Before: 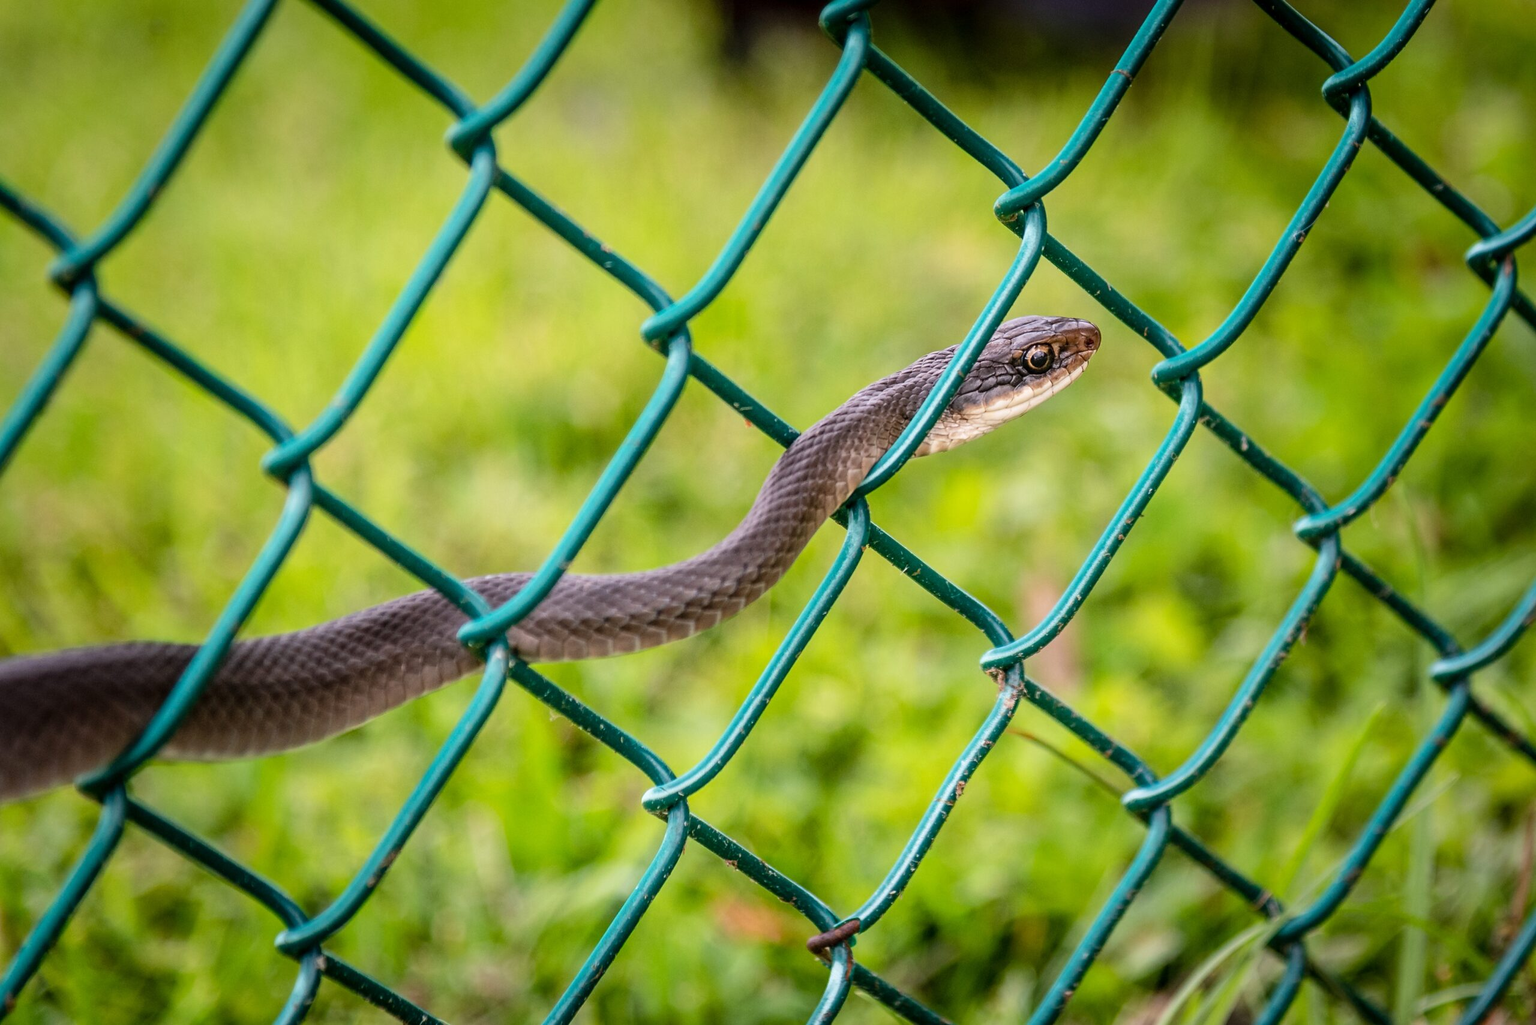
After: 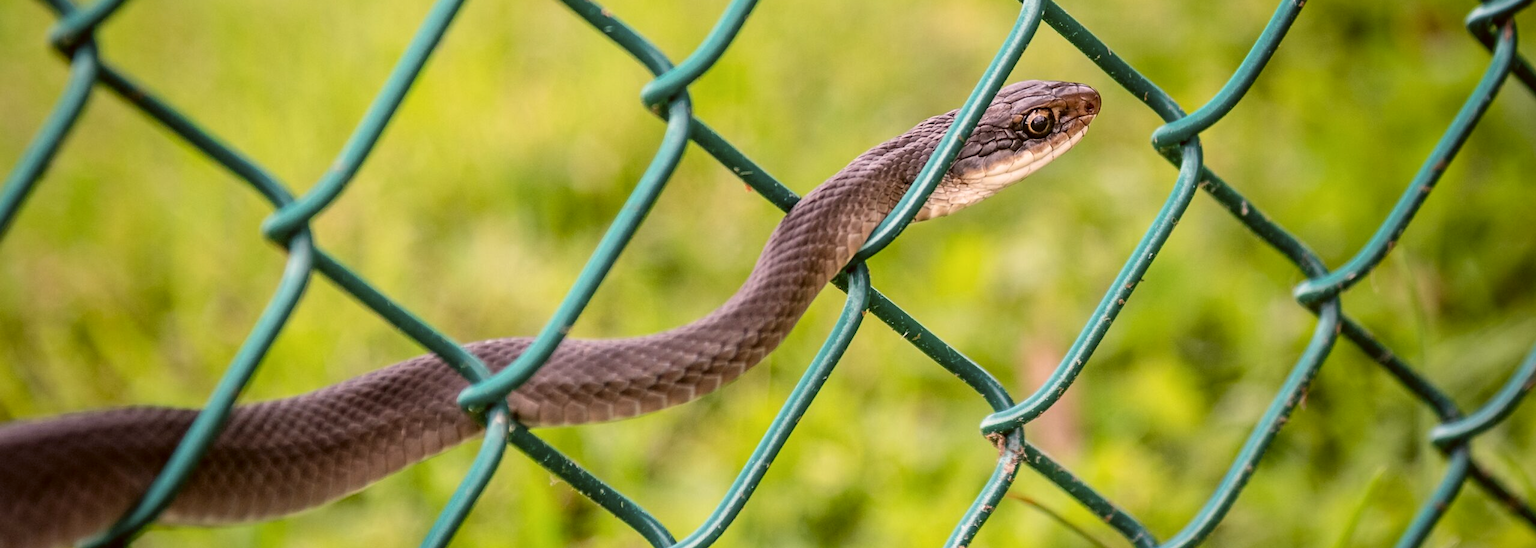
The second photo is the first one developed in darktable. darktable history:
crop and rotate: top 23.043%, bottom 23.437%
color correction: highlights a* 6.27, highlights b* 8.19, shadows a* 5.94, shadows b* 7.23, saturation 0.9
